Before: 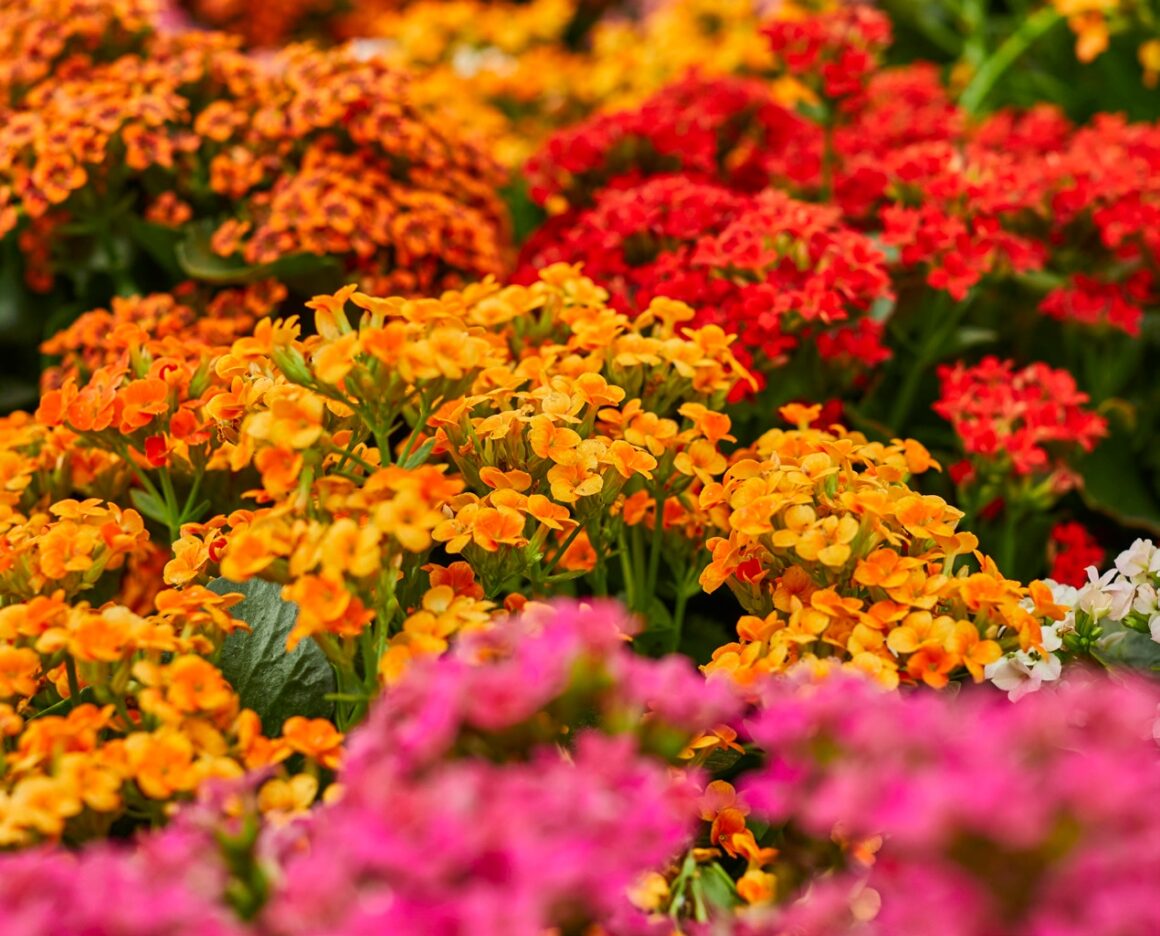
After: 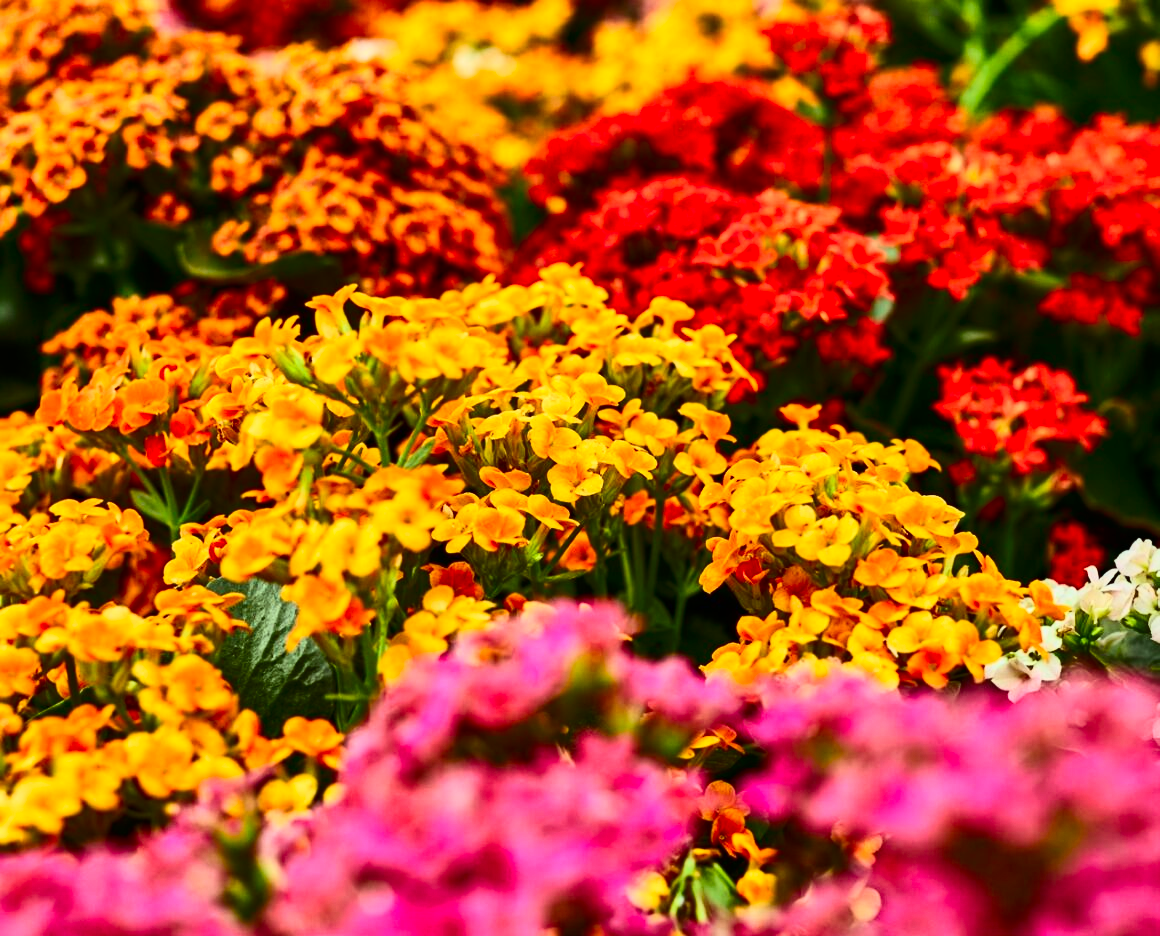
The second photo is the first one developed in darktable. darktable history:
color correction: highlights a* -8, highlights b* 3.1
contrast brightness saturation: contrast 0.4, brightness 0.05, saturation 0.25
